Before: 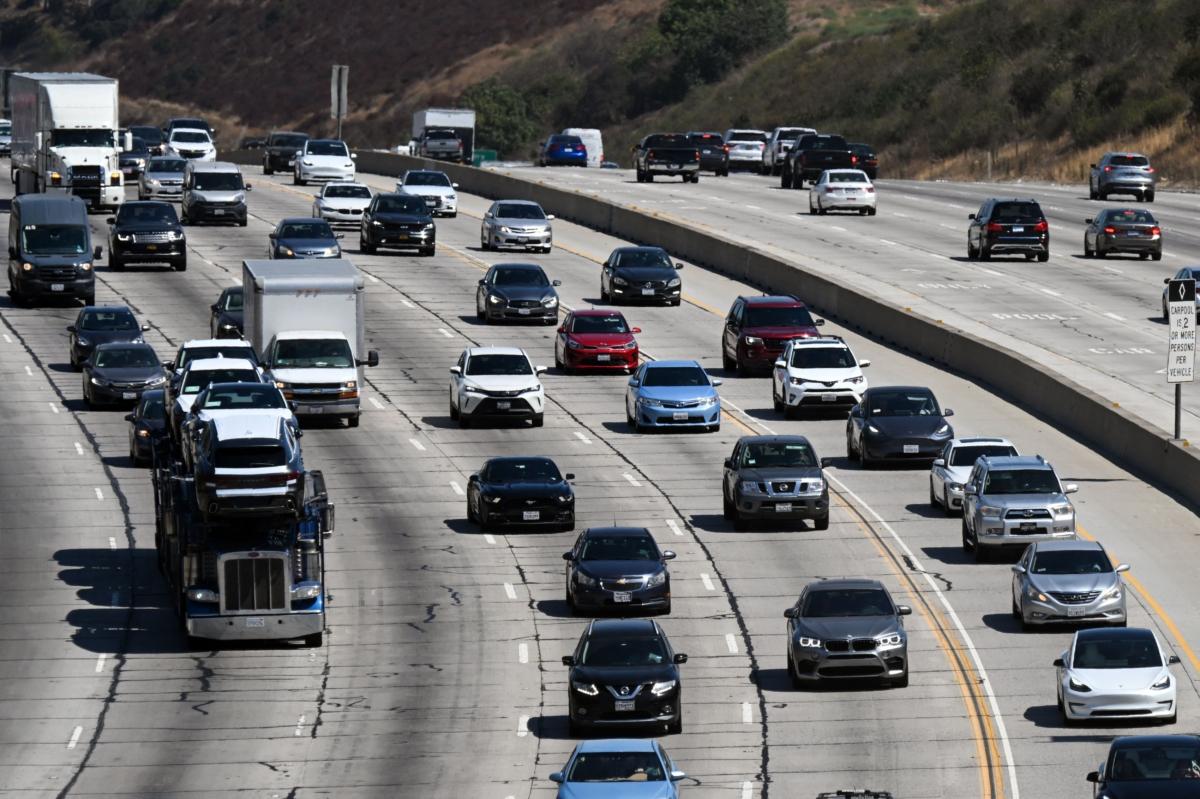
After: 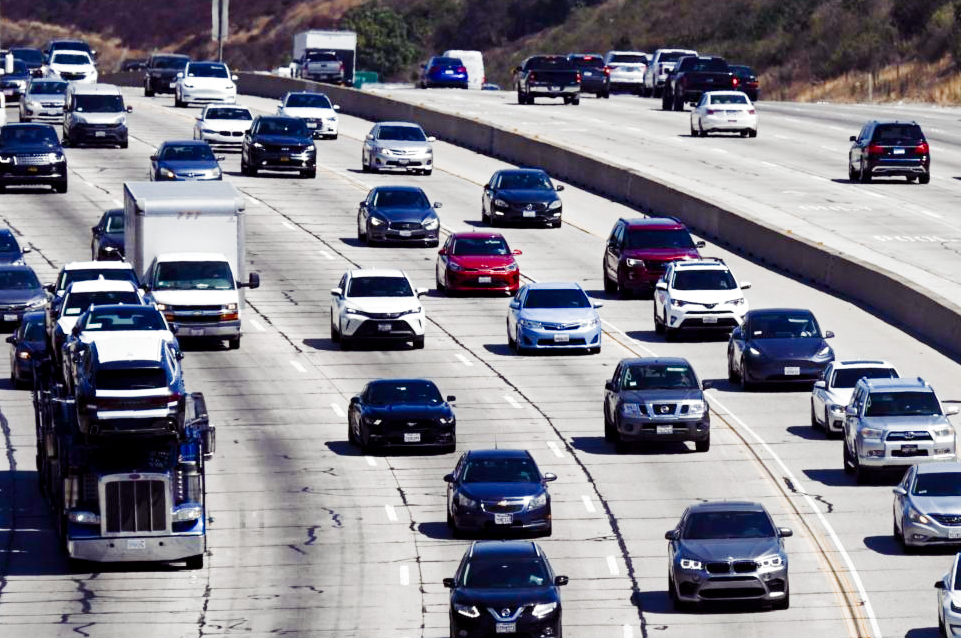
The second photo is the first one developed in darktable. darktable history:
filmic rgb: black relative exposure -7.65 EV, white relative exposure 4.56 EV, threshold 5.98 EV, hardness 3.61, color science v5 (2021), contrast in shadows safe, contrast in highlights safe, enable highlight reconstruction true
crop and rotate: left 9.949%, top 9.858%, right 9.924%, bottom 10.258%
contrast brightness saturation: contrast 0.066, brightness -0.15, saturation 0.107
exposure: black level correction 0, exposure 1 EV, compensate exposure bias true, compensate highlight preservation false
local contrast: mode bilateral grid, contrast 20, coarseness 49, detail 121%, midtone range 0.2
color balance rgb: shadows lift › luminance -21.436%, shadows lift › chroma 9.005%, shadows lift › hue 282.34°, perceptual saturation grading › global saturation 20%, perceptual saturation grading › highlights -49.627%, perceptual saturation grading › shadows 24.243%, perceptual brilliance grading › global brilliance 20.218%, global vibrance 20%
levels: levels [0, 0.499, 1]
